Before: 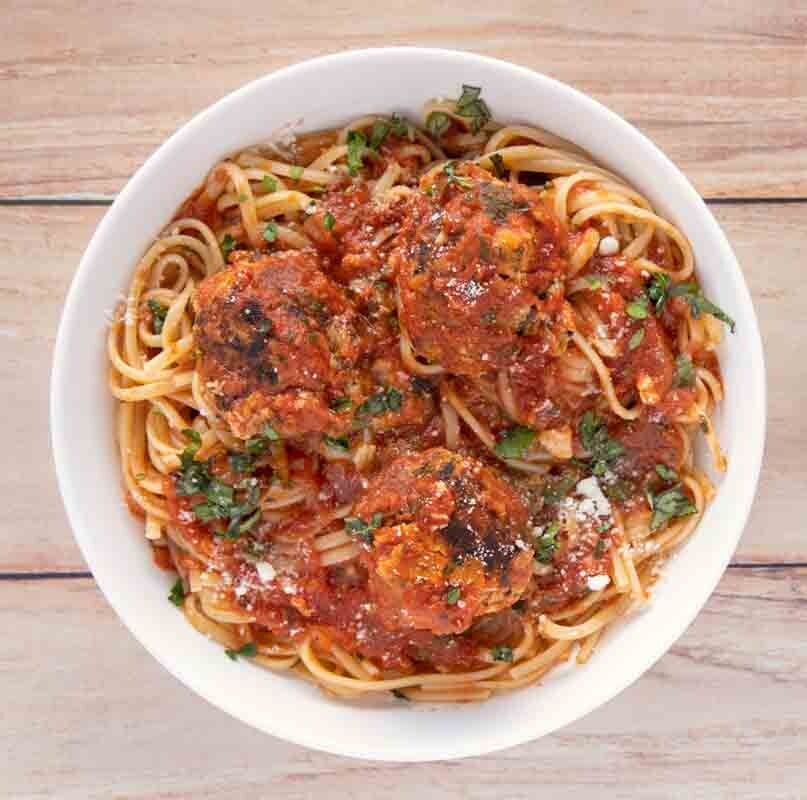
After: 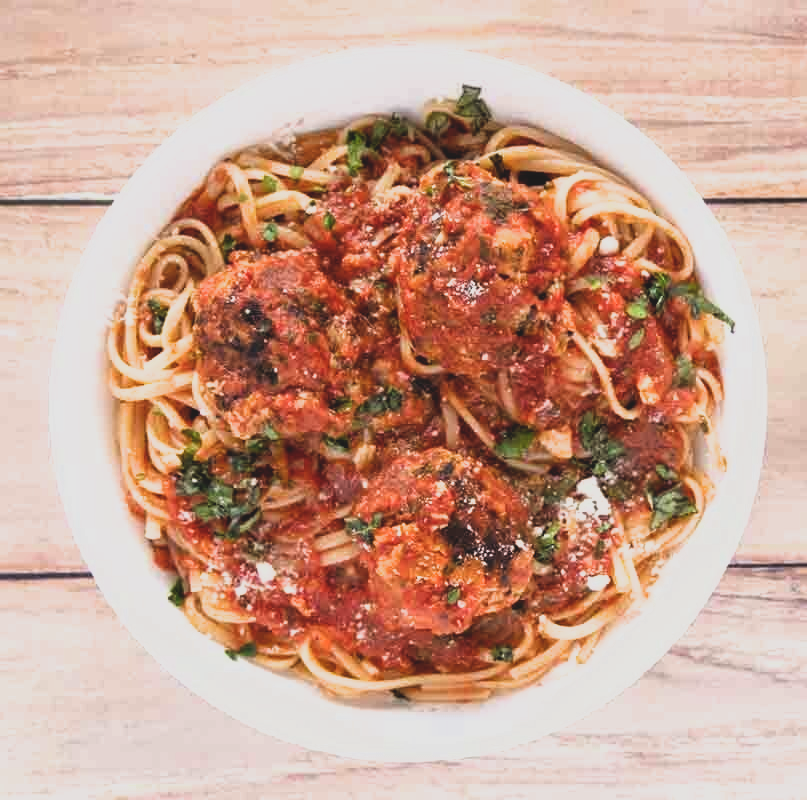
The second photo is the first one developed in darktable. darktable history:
filmic rgb: black relative exposure -8.26 EV, white relative exposure 2.23 EV, hardness 7.1, latitude 85.74%, contrast 1.699, highlights saturation mix -4.27%, shadows ↔ highlights balance -2.96%
contrast brightness saturation: contrast -0.19, saturation 0.186
exposure: black level correction -0.015, exposure -0.126 EV, compensate exposure bias true, compensate highlight preservation false
